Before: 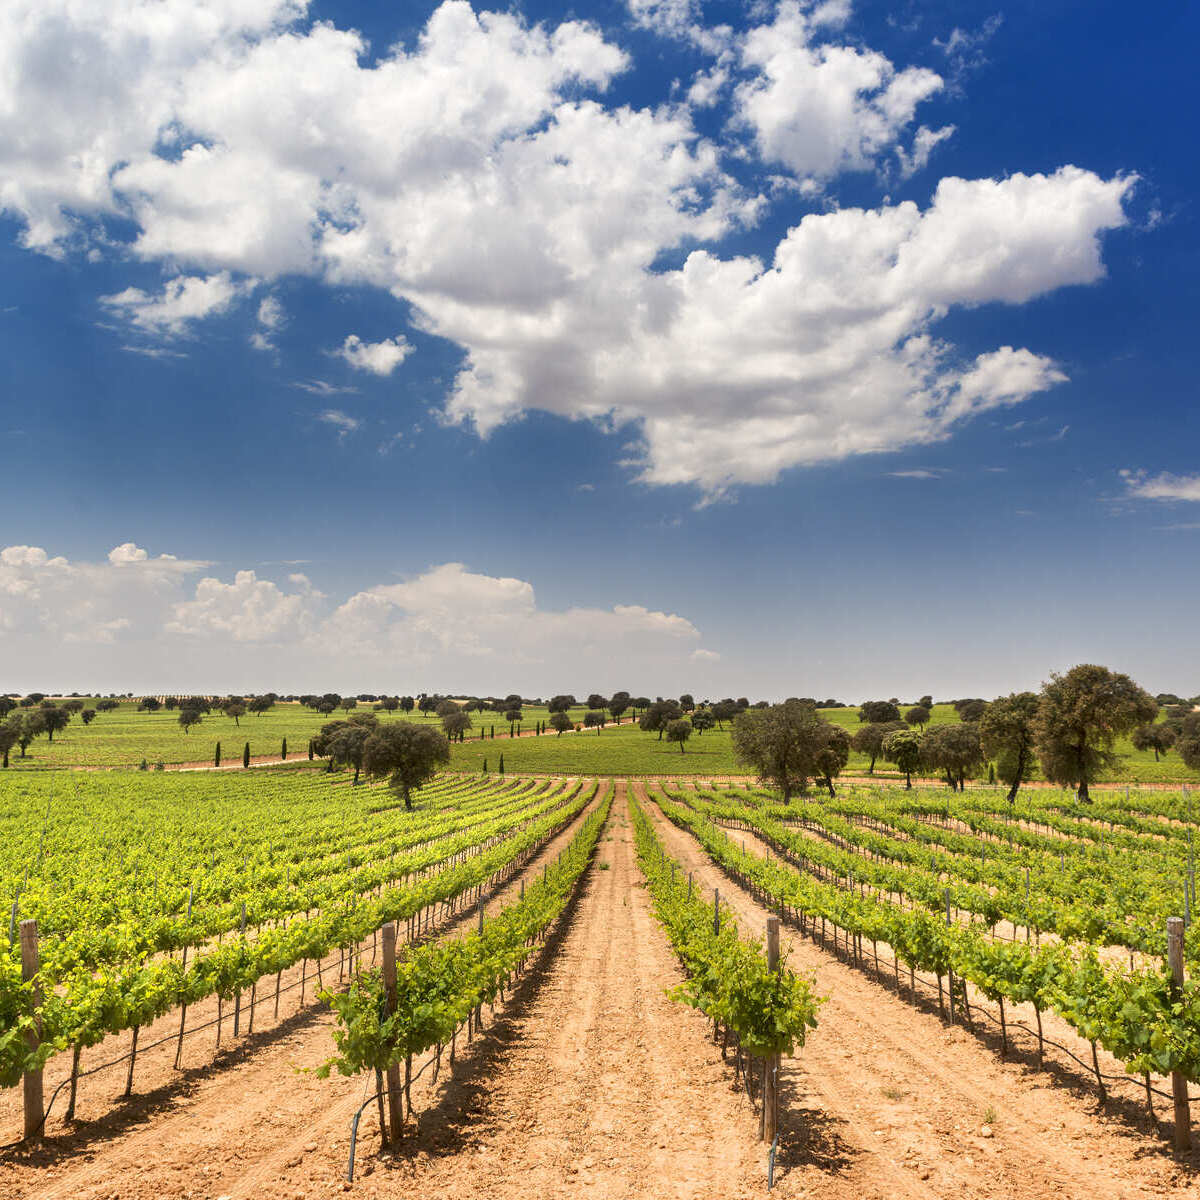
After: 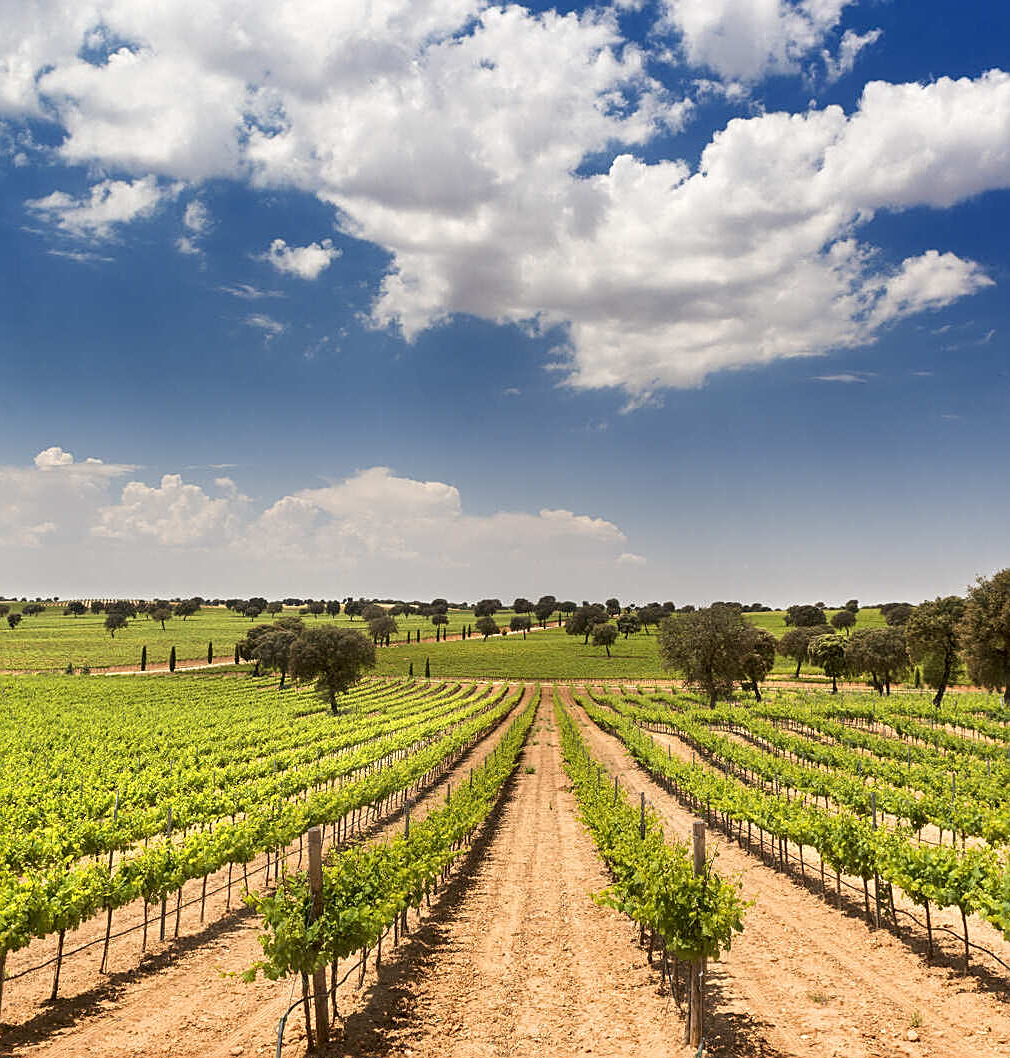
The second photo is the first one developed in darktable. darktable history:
sharpen: on, module defaults
crop: left 6.242%, top 8.07%, right 9.532%, bottom 3.686%
